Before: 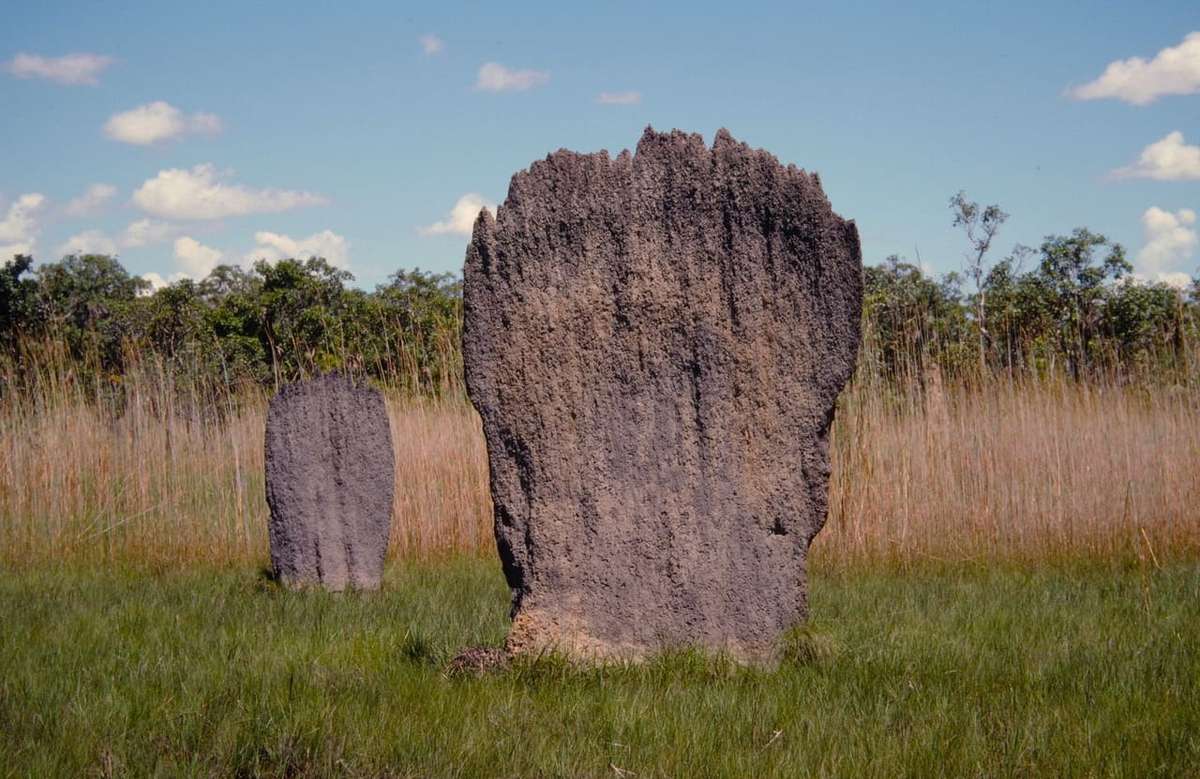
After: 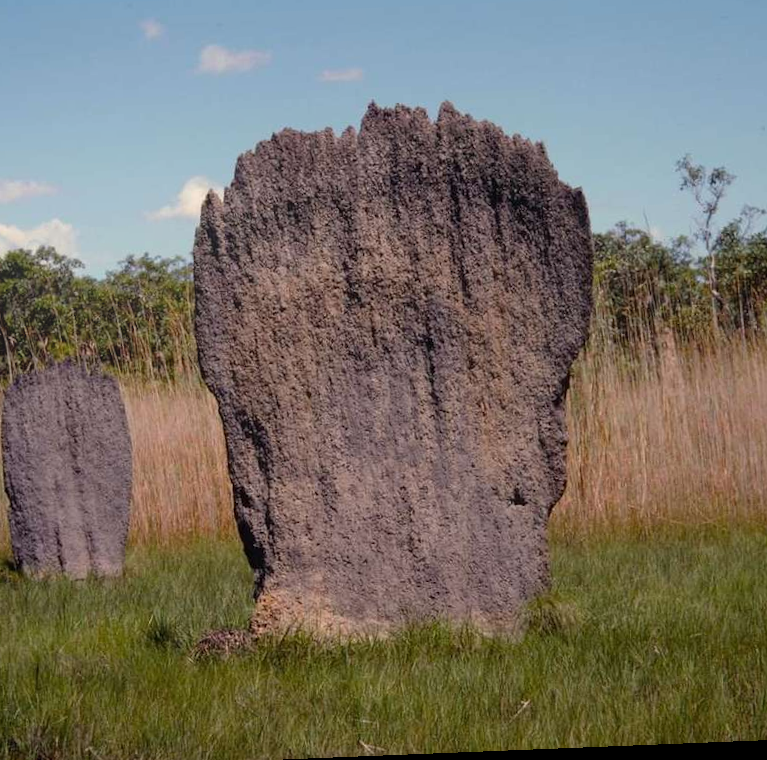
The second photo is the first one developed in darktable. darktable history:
rotate and perspective: rotation -2.29°, automatic cropping off
crop and rotate: left 22.918%, top 5.629%, right 14.711%, bottom 2.247%
exposure: exposure -0.064 EV, compensate highlight preservation false
bloom: on, module defaults
